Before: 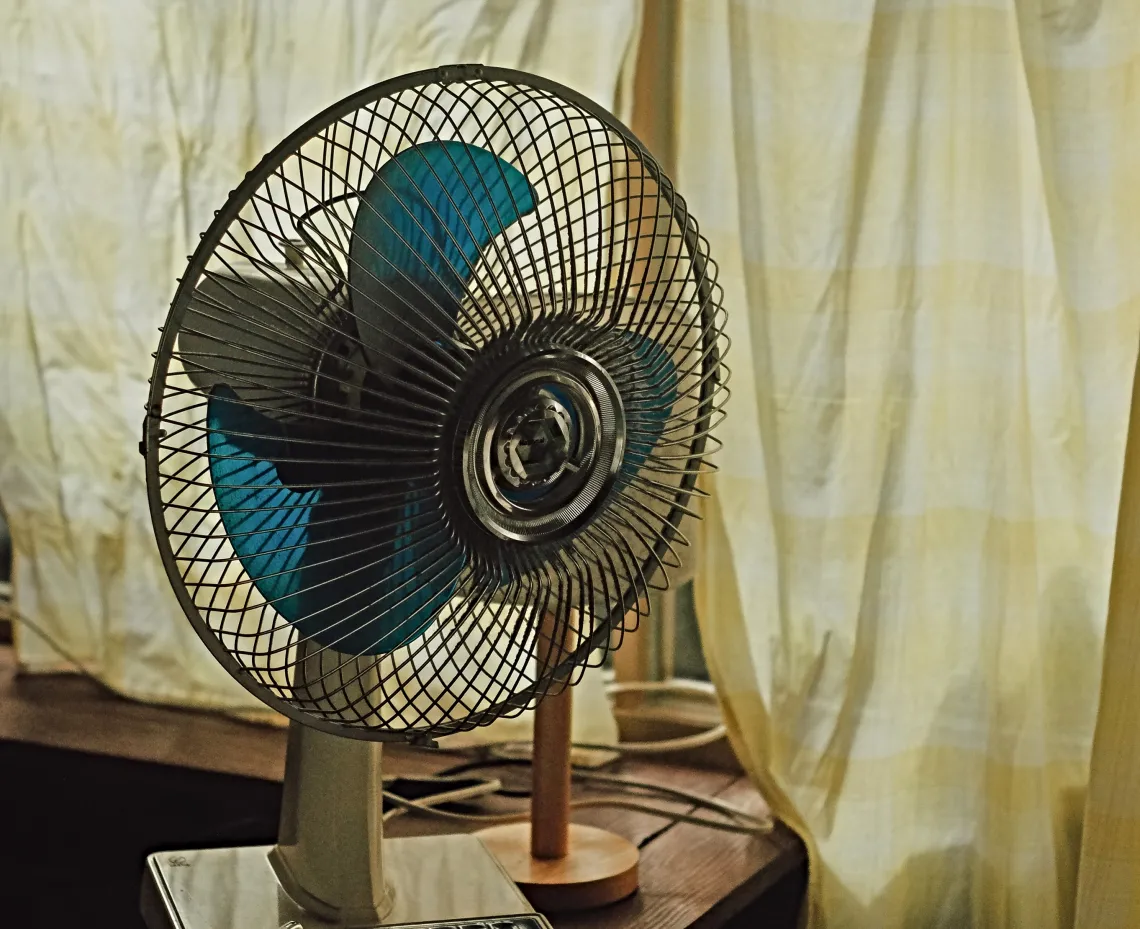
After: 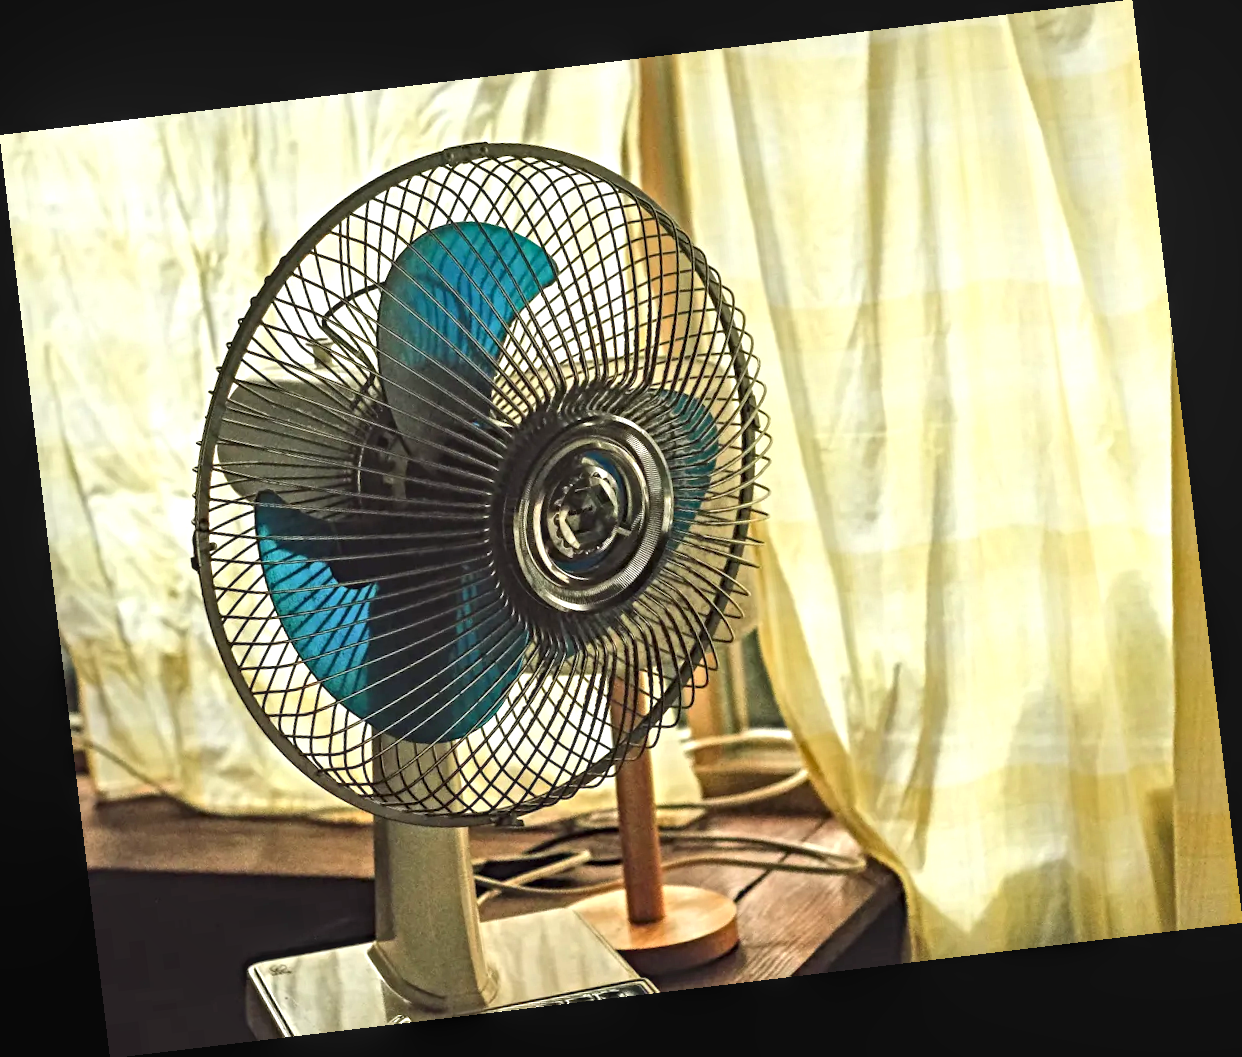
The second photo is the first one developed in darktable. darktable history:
exposure: black level correction 0, exposure 1.2 EV, compensate exposure bias true, compensate highlight preservation false
rotate and perspective: rotation -6.83°, automatic cropping off
local contrast: on, module defaults
